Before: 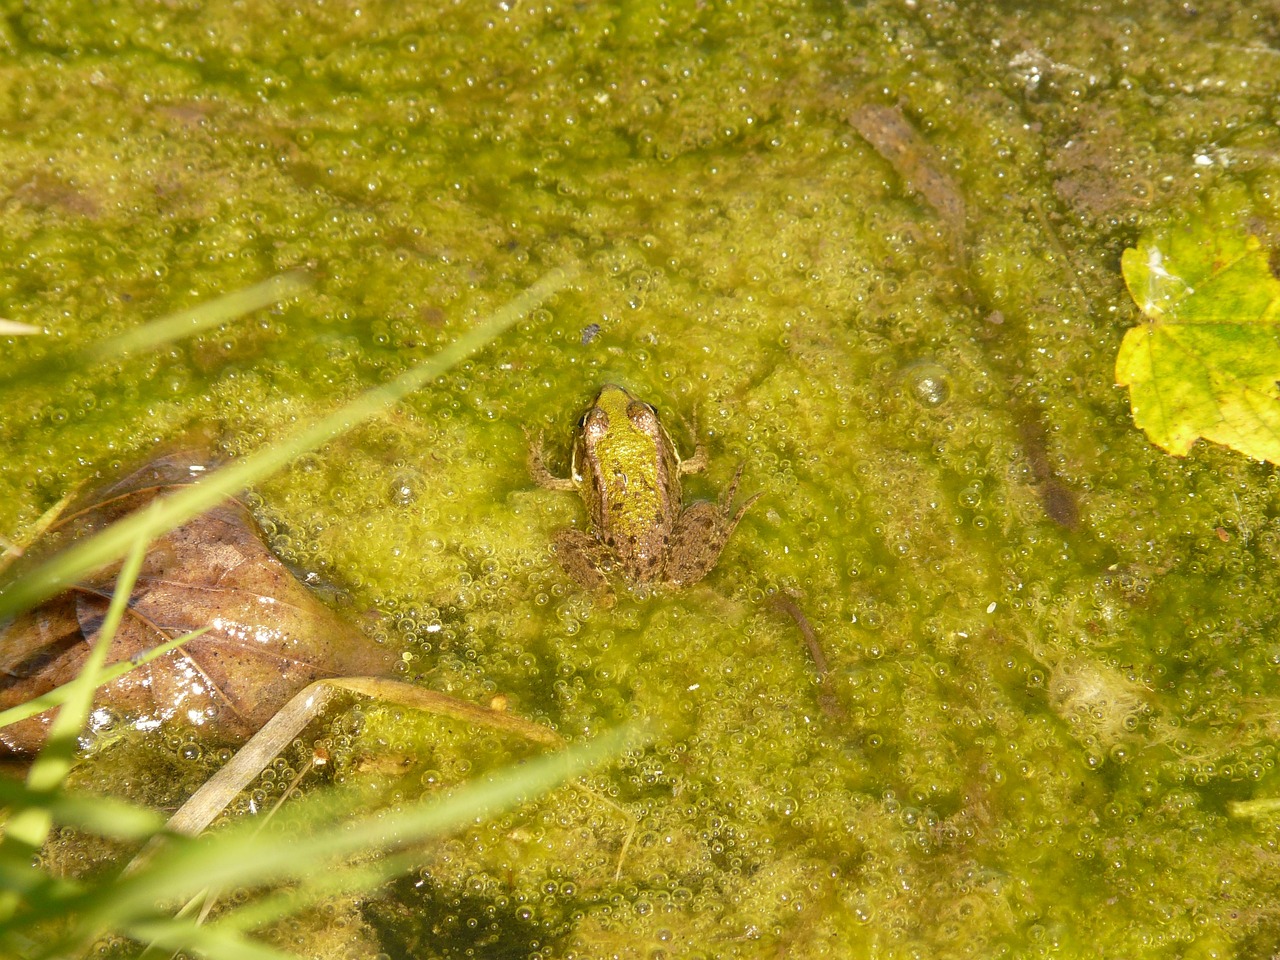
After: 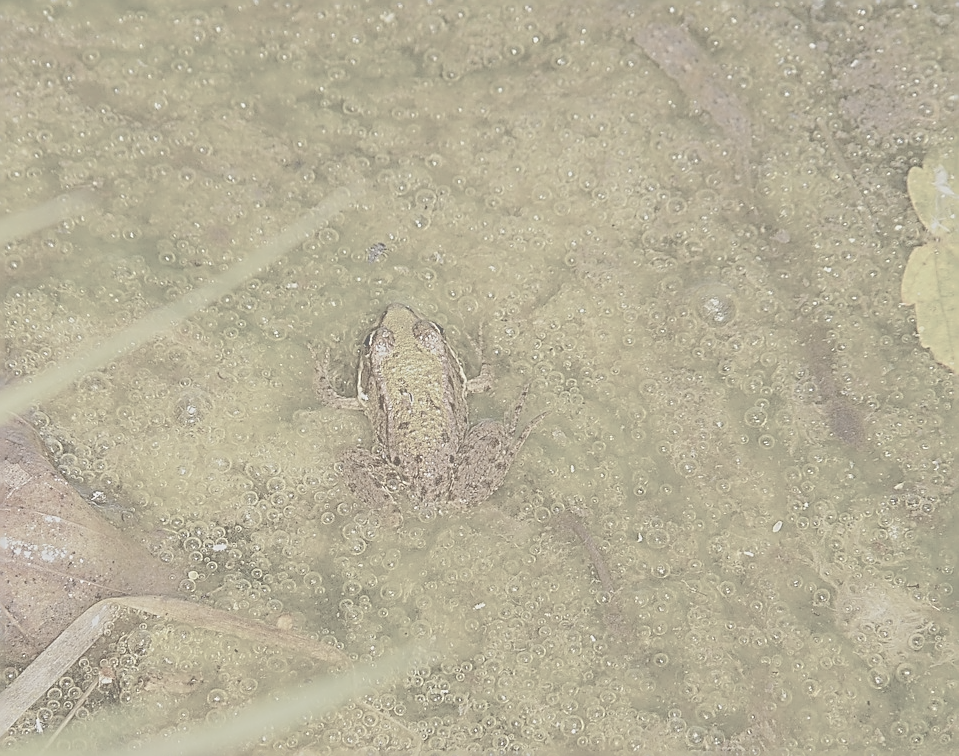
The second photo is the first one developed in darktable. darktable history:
shadows and highlights: radius 121.12, shadows 21.62, white point adjustment -9.64, highlights -13.35, soften with gaussian
sharpen: amount 1.872
exposure: black level correction 0.004, exposure 0.016 EV, compensate highlight preservation false
contrast brightness saturation: contrast -0.323, brightness 0.749, saturation -0.777
crop: left 16.786%, top 8.501%, right 8.279%, bottom 12.648%
